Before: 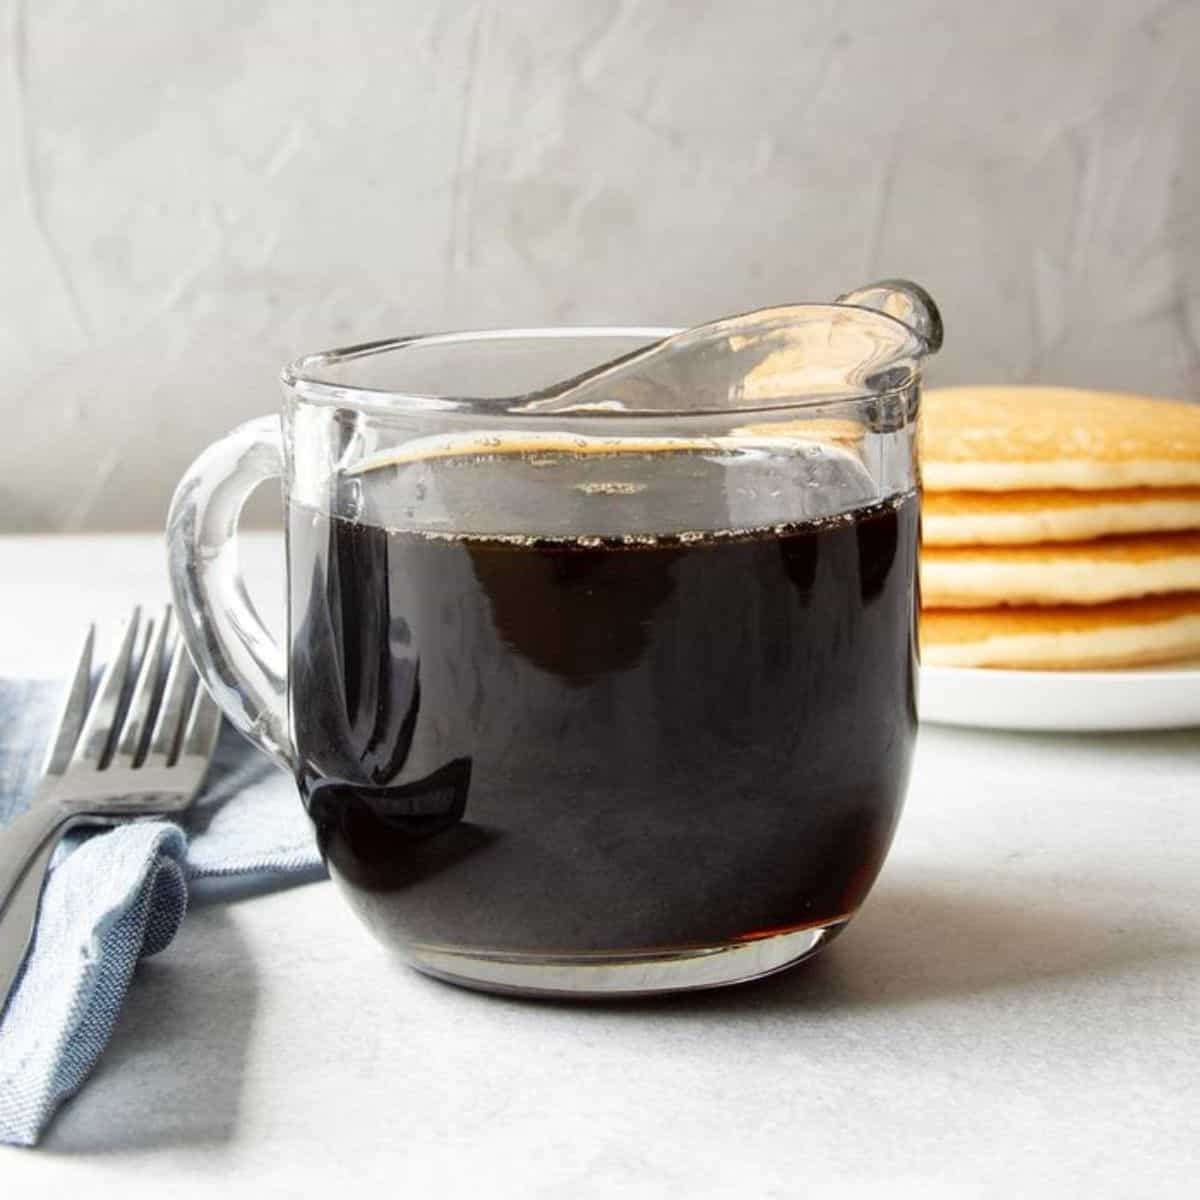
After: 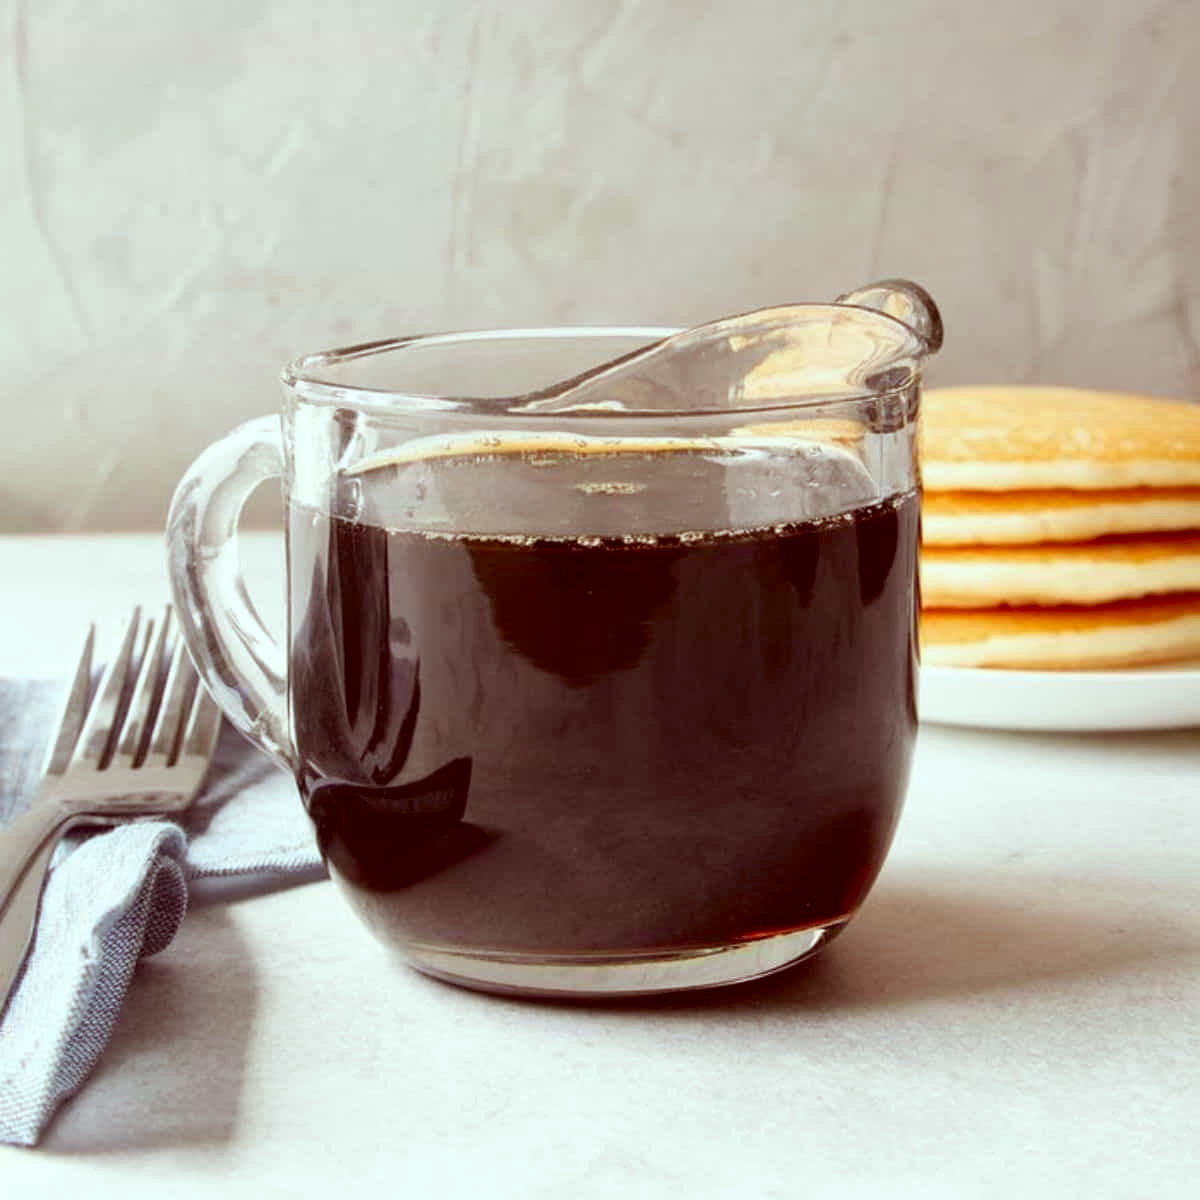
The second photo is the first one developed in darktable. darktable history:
color correction: highlights a* -7.14, highlights b* -0.204, shadows a* 20.33, shadows b* 11.68
